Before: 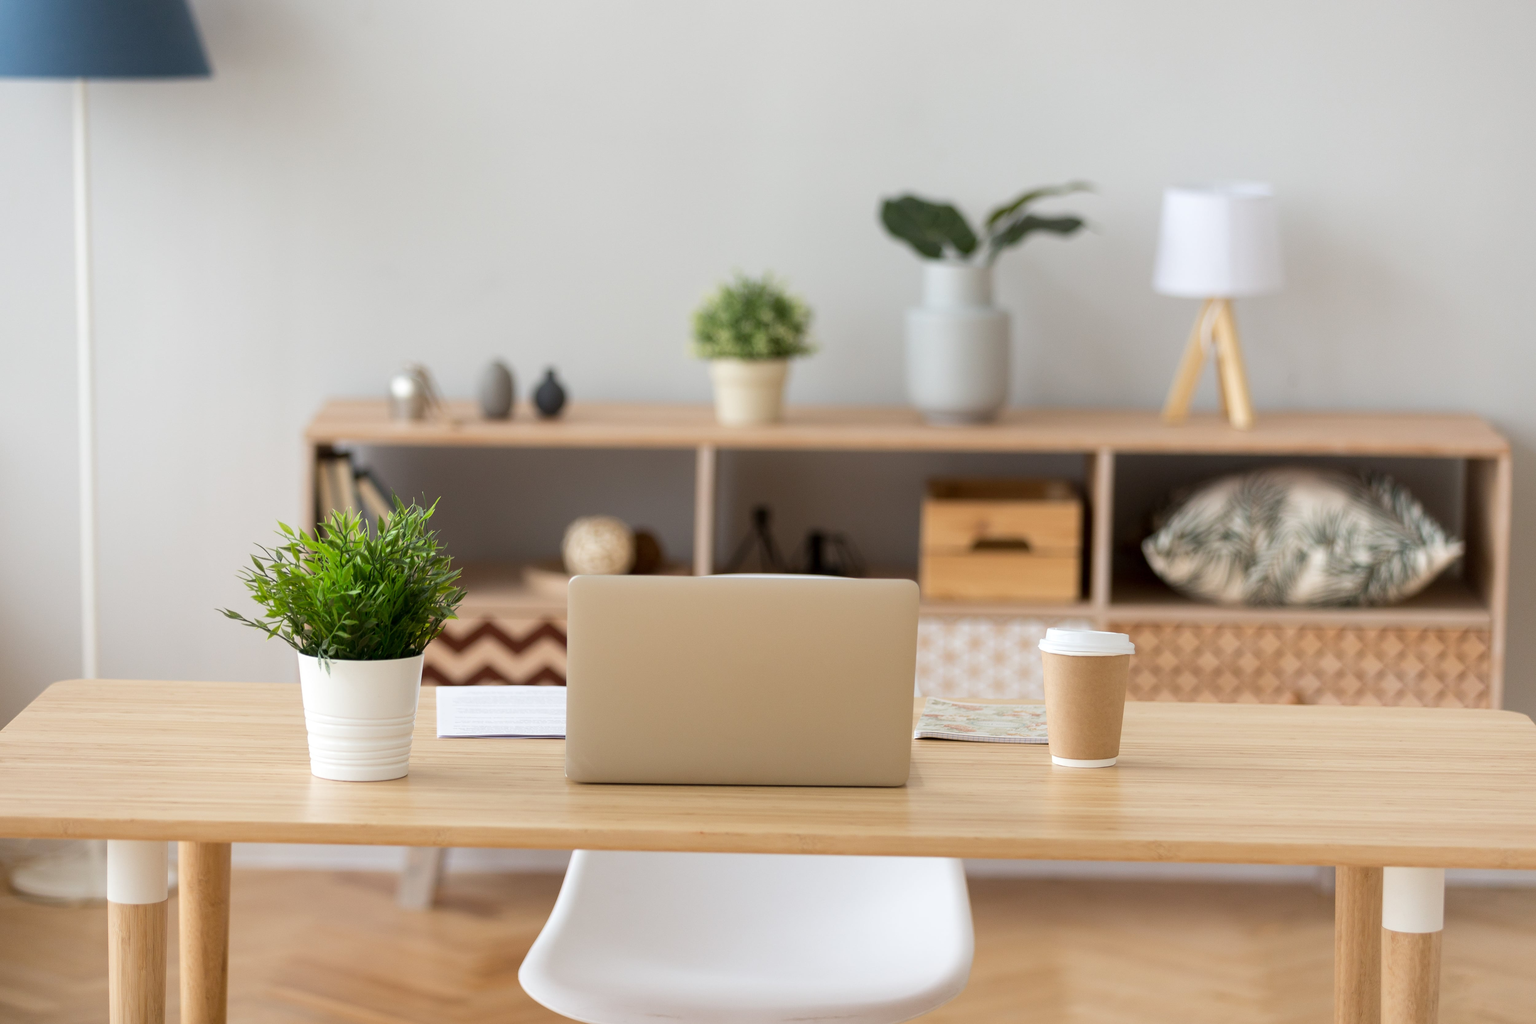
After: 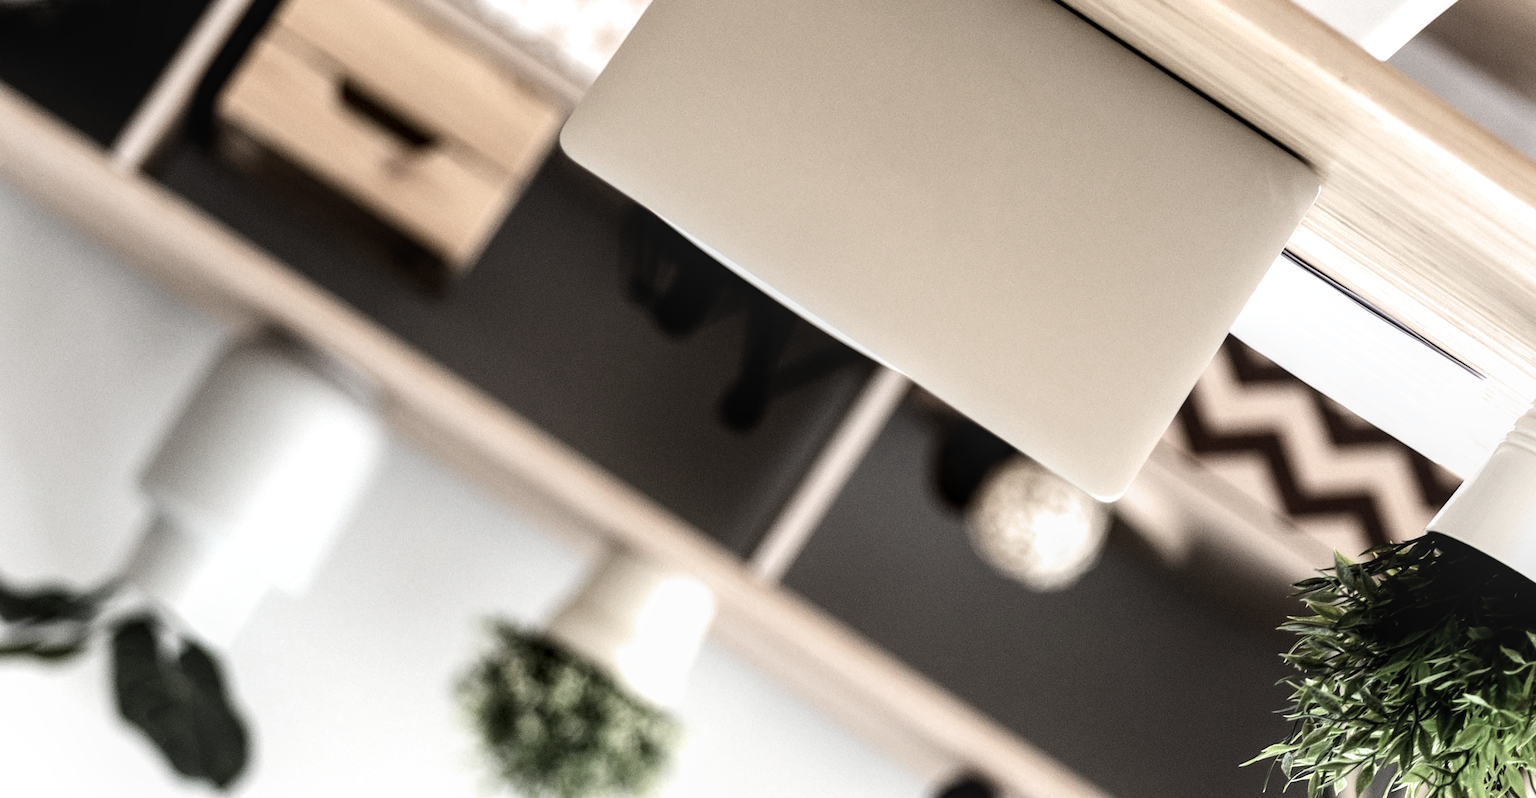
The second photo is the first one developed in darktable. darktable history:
filmic rgb: black relative exposure -8.31 EV, white relative exposure 2.24 EV, hardness 7.04, latitude 86.11%, contrast 1.699, highlights saturation mix -3.69%, shadows ↔ highlights balance -2.06%, color science v6 (2022)
contrast brightness saturation: contrast 0.145, brightness -0.006, saturation 0.097
local contrast: on, module defaults
color correction: highlights b* 0.025, saturation 0.485
crop and rotate: angle 147.79°, left 9.127%, top 15.588%, right 4.488%, bottom 17.028%
